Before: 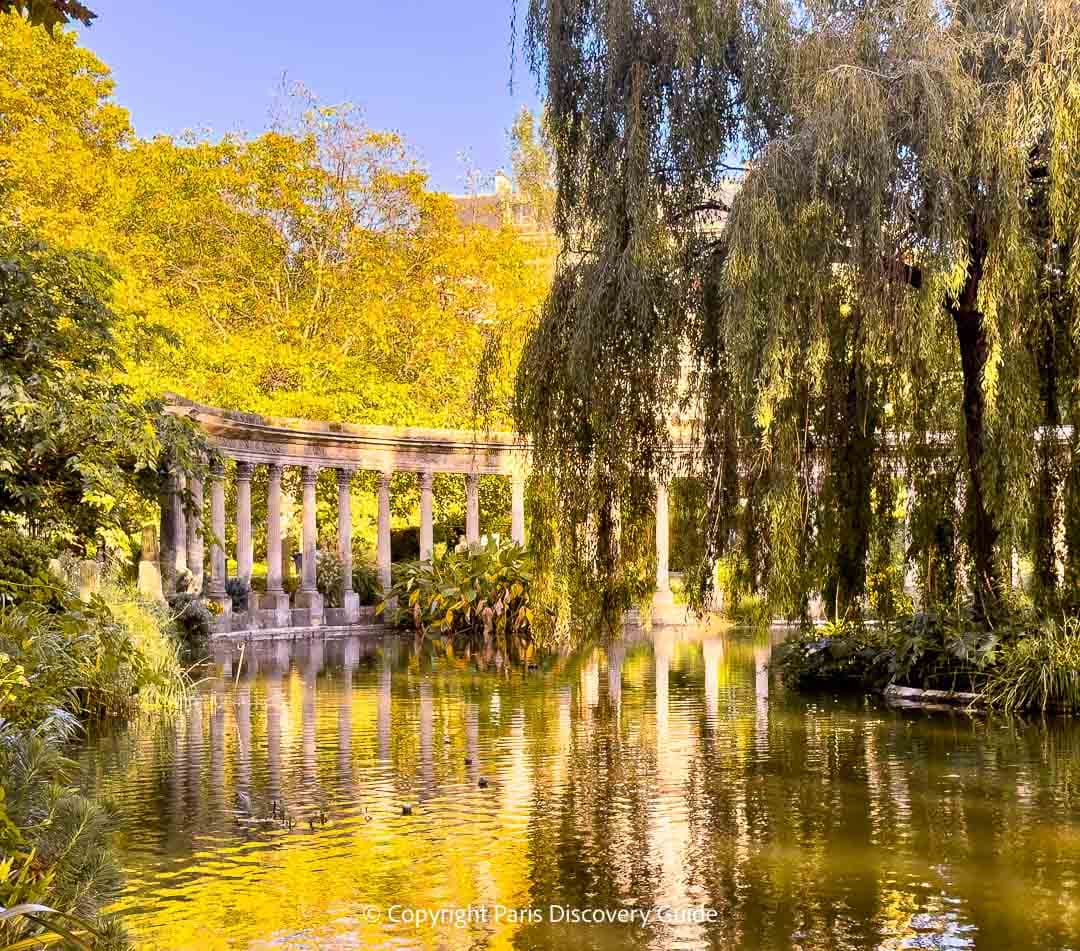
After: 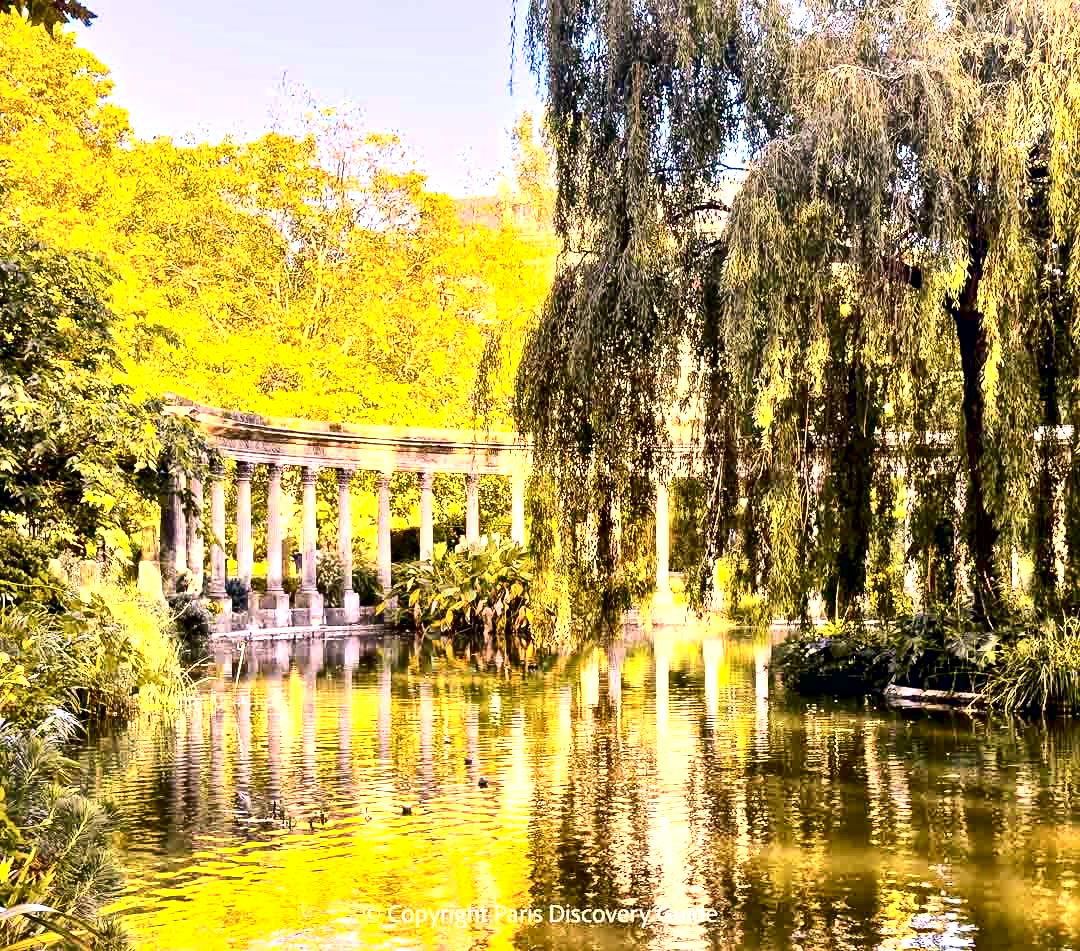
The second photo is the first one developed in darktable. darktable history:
color correction: highlights a* 5.38, highlights b* 5.3, shadows a* -4.26, shadows b* -5.11
local contrast: mode bilateral grid, contrast 20, coarseness 19, detail 163%, midtone range 0.2
contrast brightness saturation: contrast 0.28
exposure: black level correction 0, exposure 0.7 EV, compensate exposure bias true, compensate highlight preservation false
